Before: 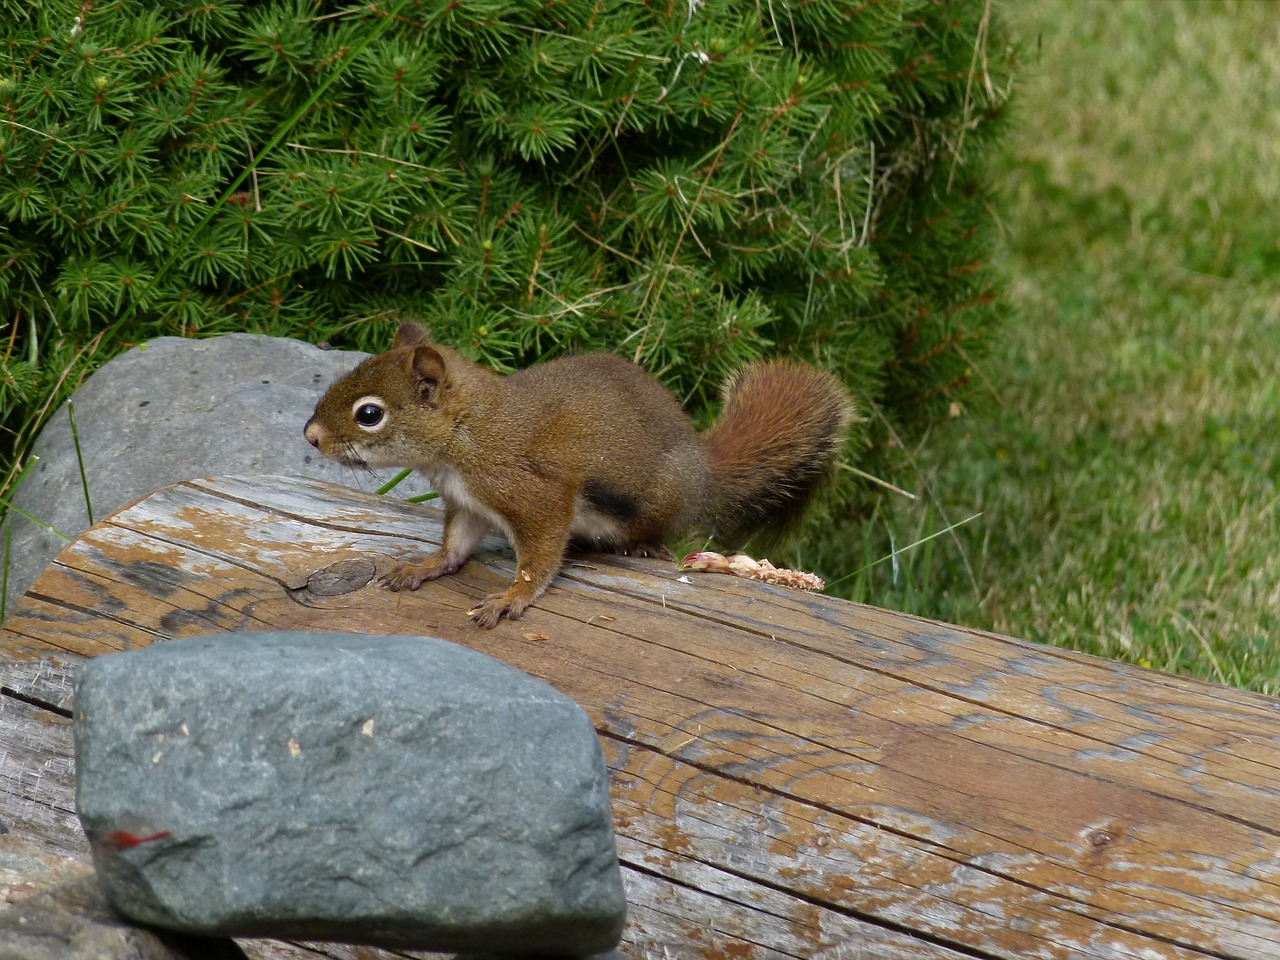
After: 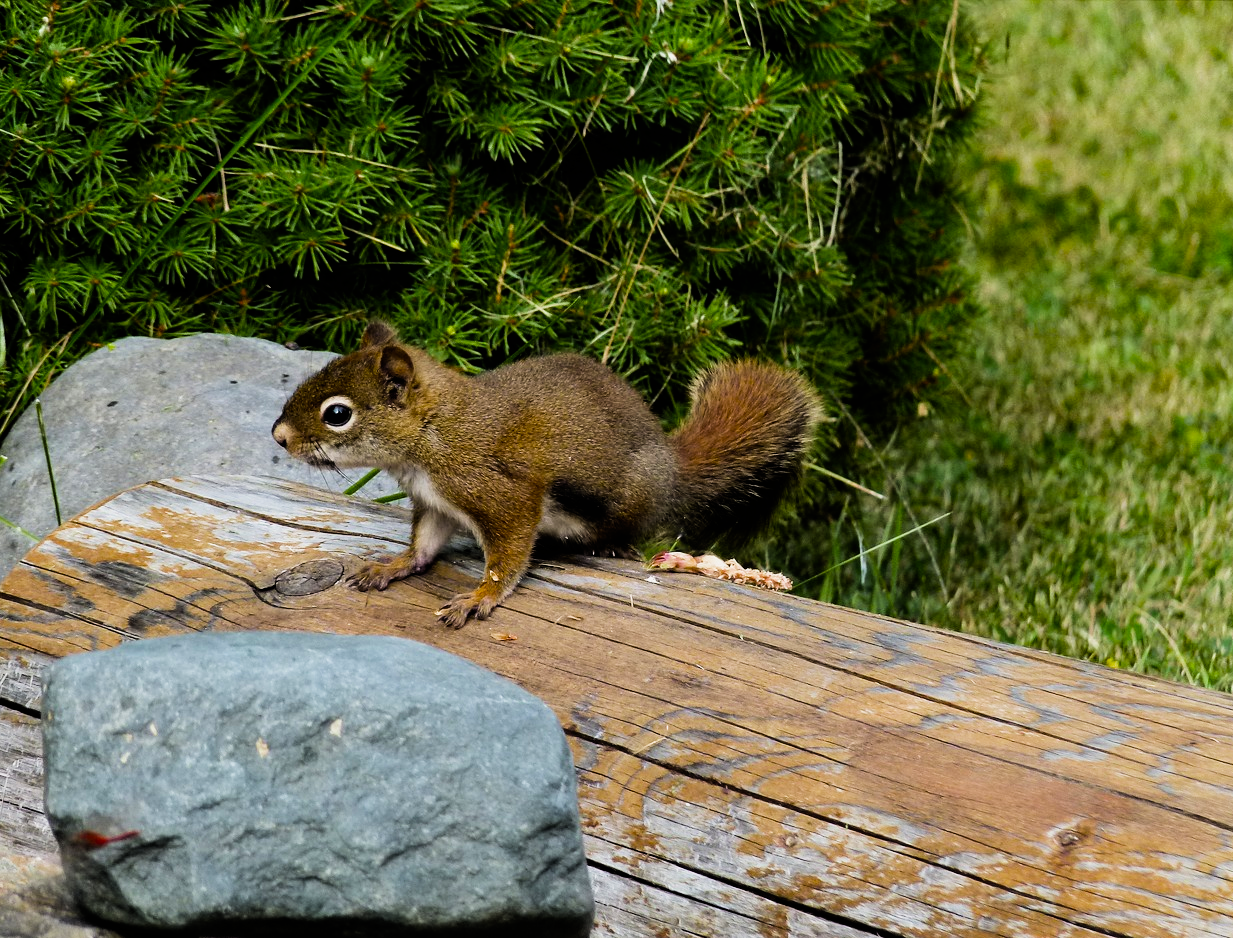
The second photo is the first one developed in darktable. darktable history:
crop and rotate: left 2.536%, right 1.107%, bottom 2.246%
filmic rgb: black relative exposure -7.75 EV, white relative exposure 4.4 EV, threshold 3 EV, hardness 3.76, latitude 38.11%, contrast 0.966, highlights saturation mix 10%, shadows ↔ highlights balance 4.59%, color science v4 (2020), enable highlight reconstruction true
tone equalizer: -8 EV -1.08 EV, -7 EV -1.01 EV, -6 EV -0.867 EV, -5 EV -0.578 EV, -3 EV 0.578 EV, -2 EV 0.867 EV, -1 EV 1.01 EV, +0 EV 1.08 EV, edges refinement/feathering 500, mask exposure compensation -1.57 EV, preserve details no
